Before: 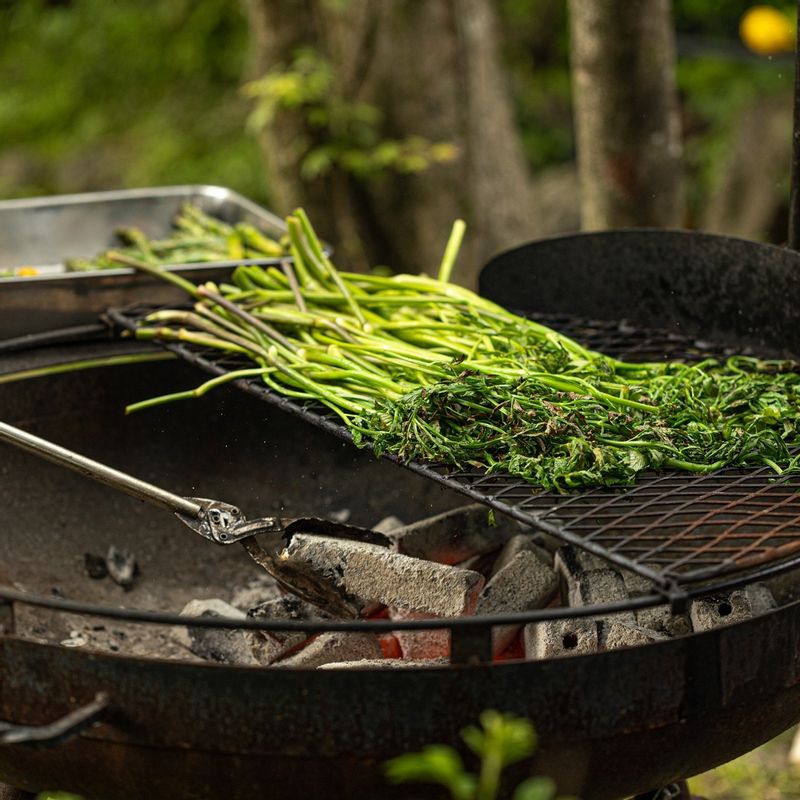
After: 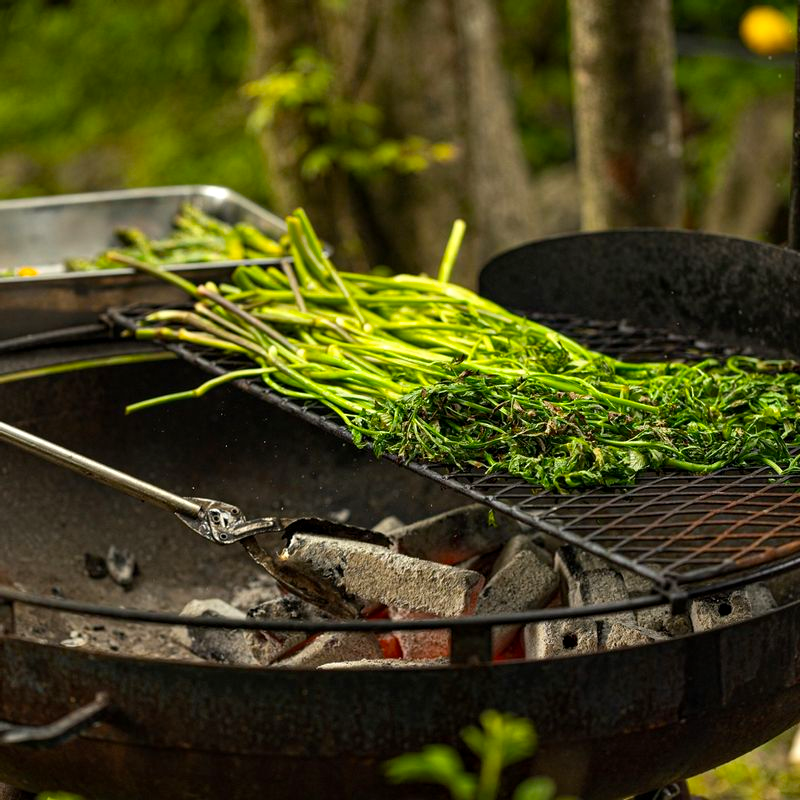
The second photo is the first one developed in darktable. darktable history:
contrast equalizer: y [[0.509, 0.517, 0.523, 0.523, 0.517, 0.509], [0.5 ×6], [0.5 ×6], [0 ×6], [0 ×6]]
color balance: output saturation 120%
